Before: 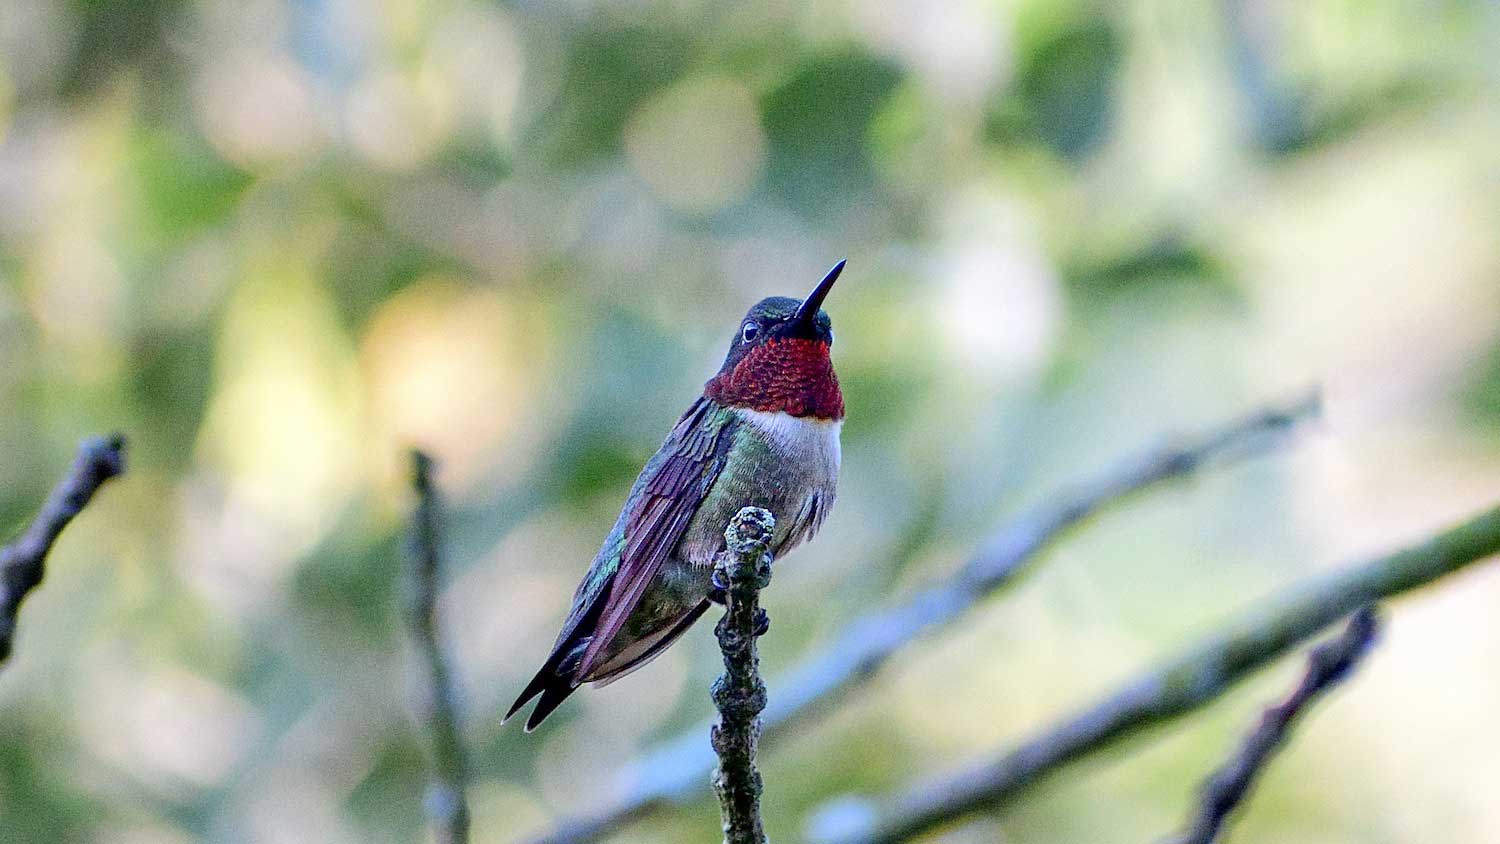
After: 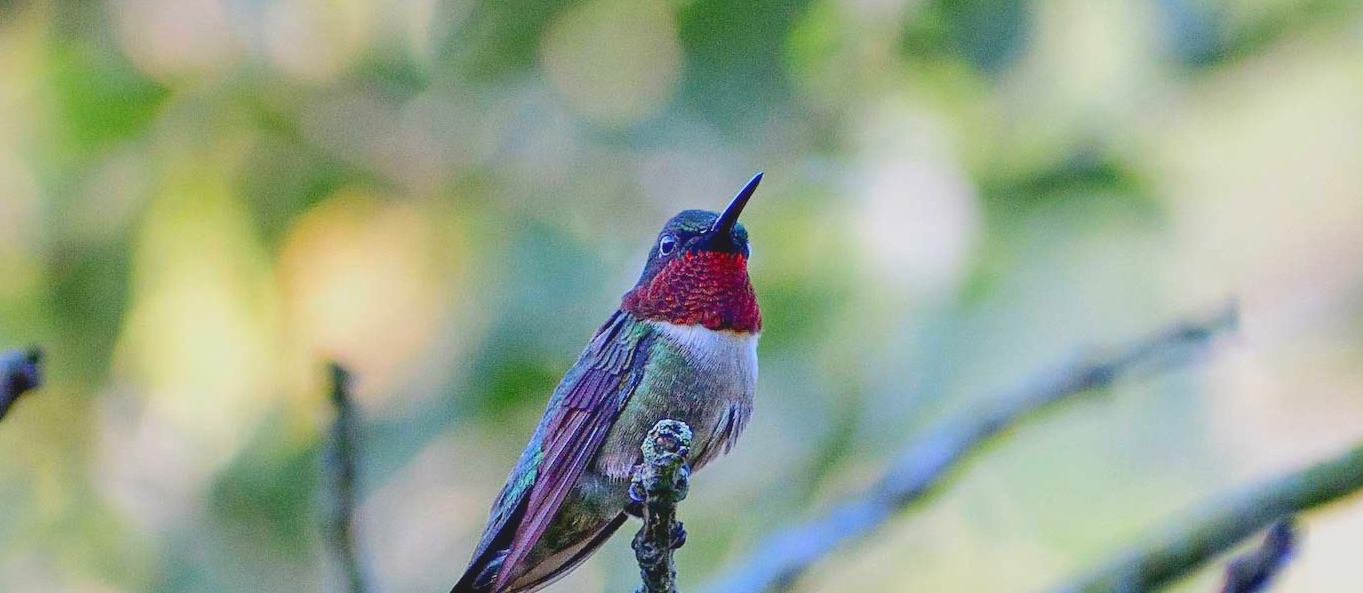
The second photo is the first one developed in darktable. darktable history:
contrast brightness saturation: contrast -0.19, saturation 0.19
crop: left 5.596%, top 10.314%, right 3.534%, bottom 19.395%
